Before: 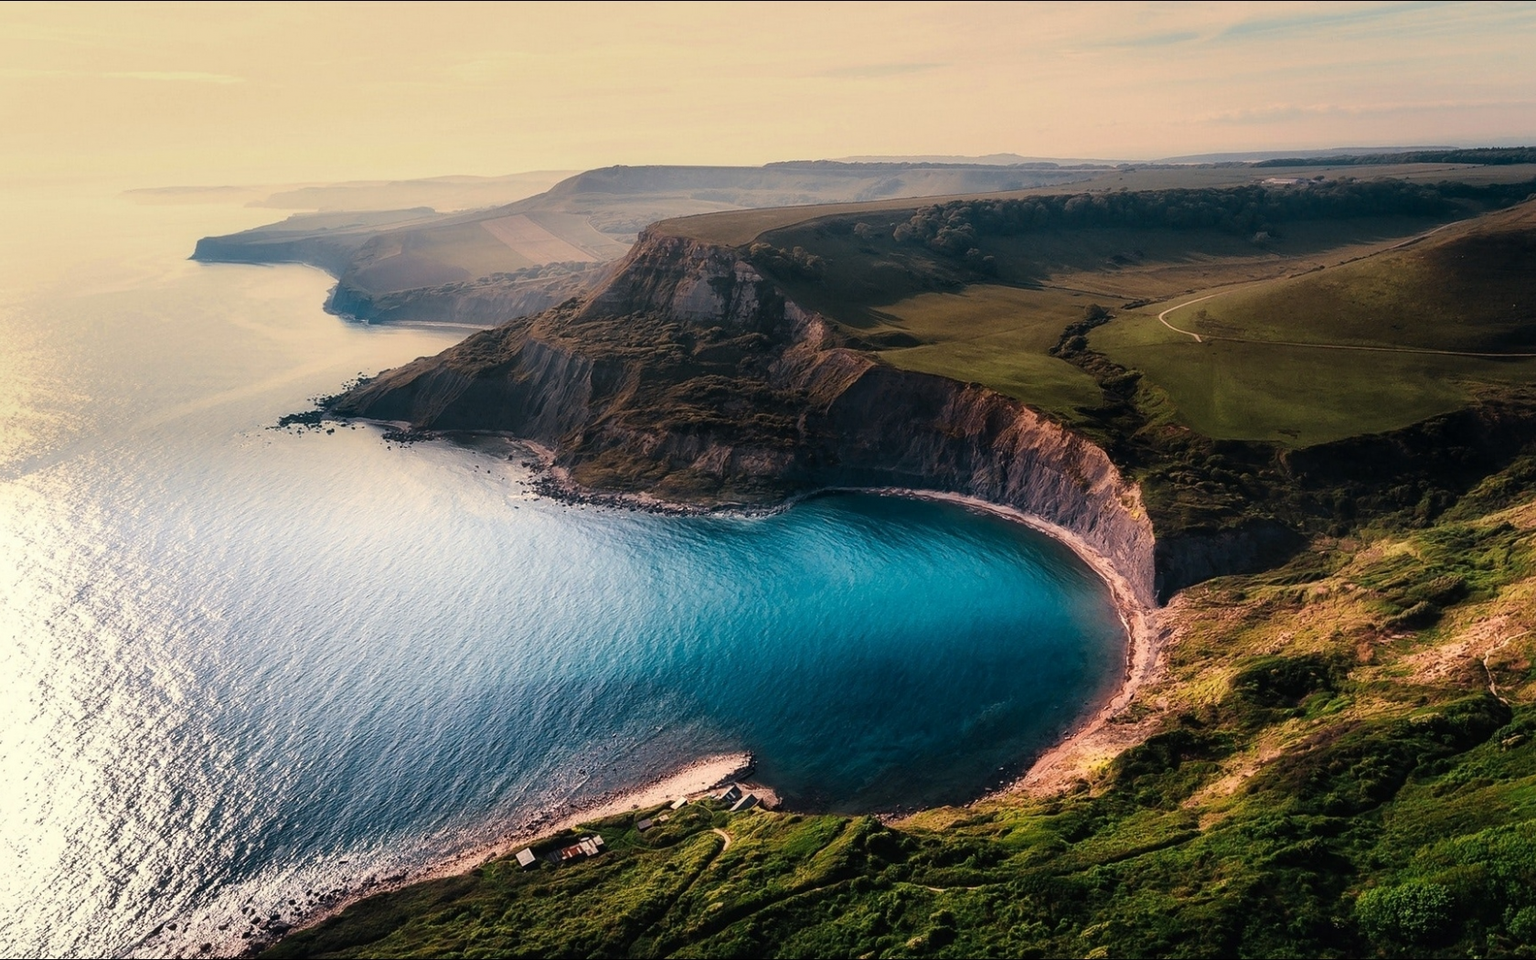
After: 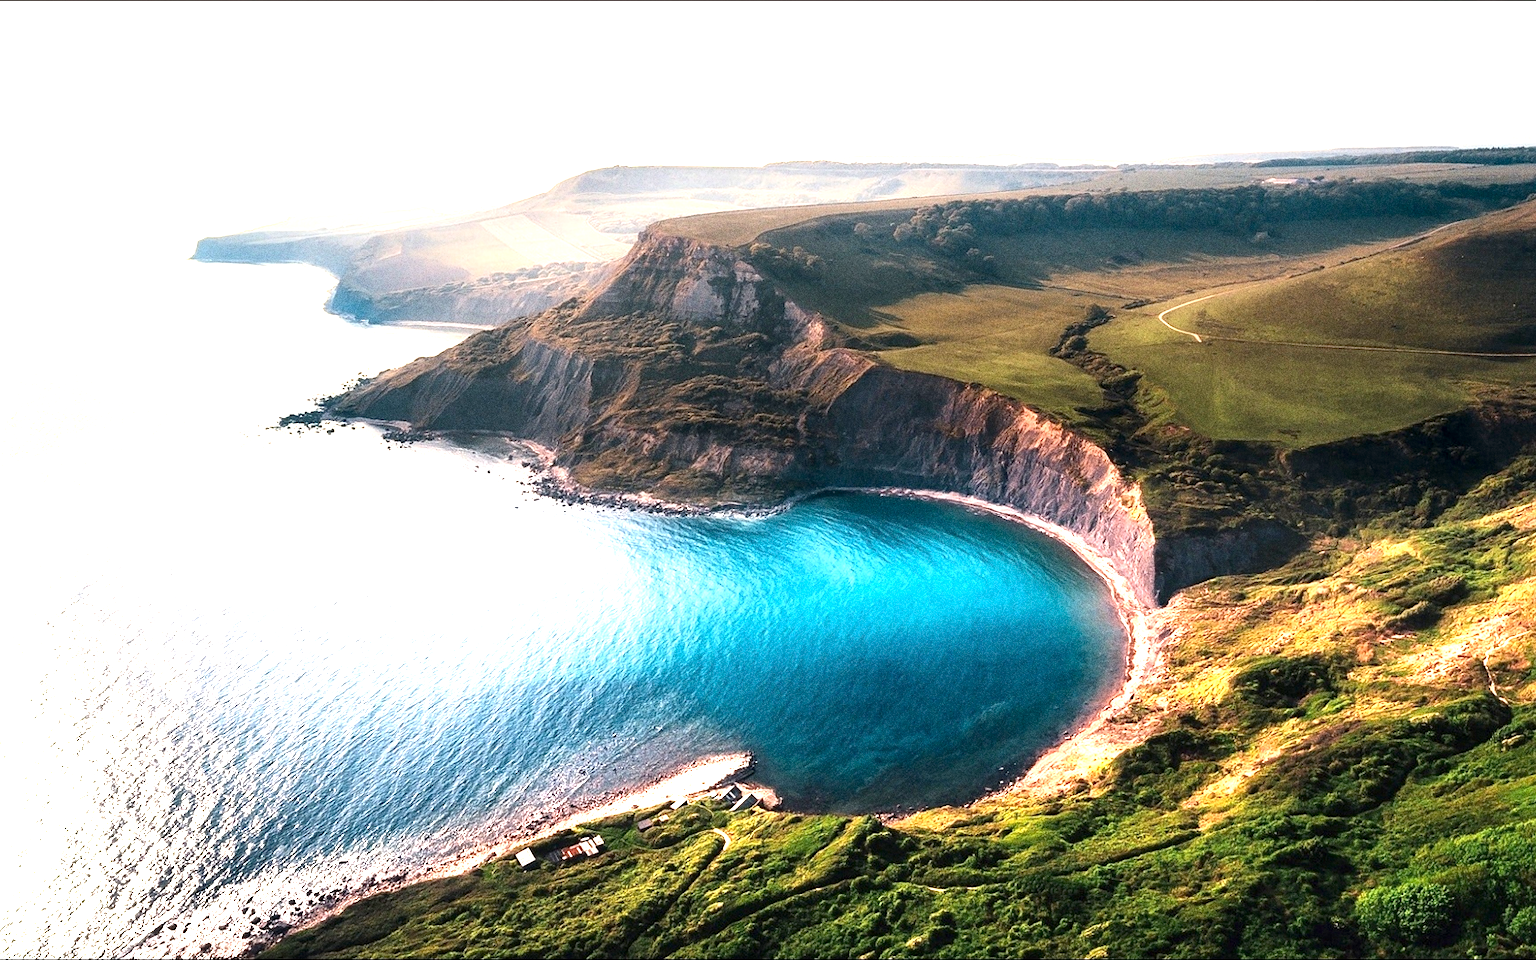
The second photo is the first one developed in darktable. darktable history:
exposure: black level correction 0.001, exposure 1.735 EV, compensate highlight preservation false
grain: coarseness 0.09 ISO, strength 40%
